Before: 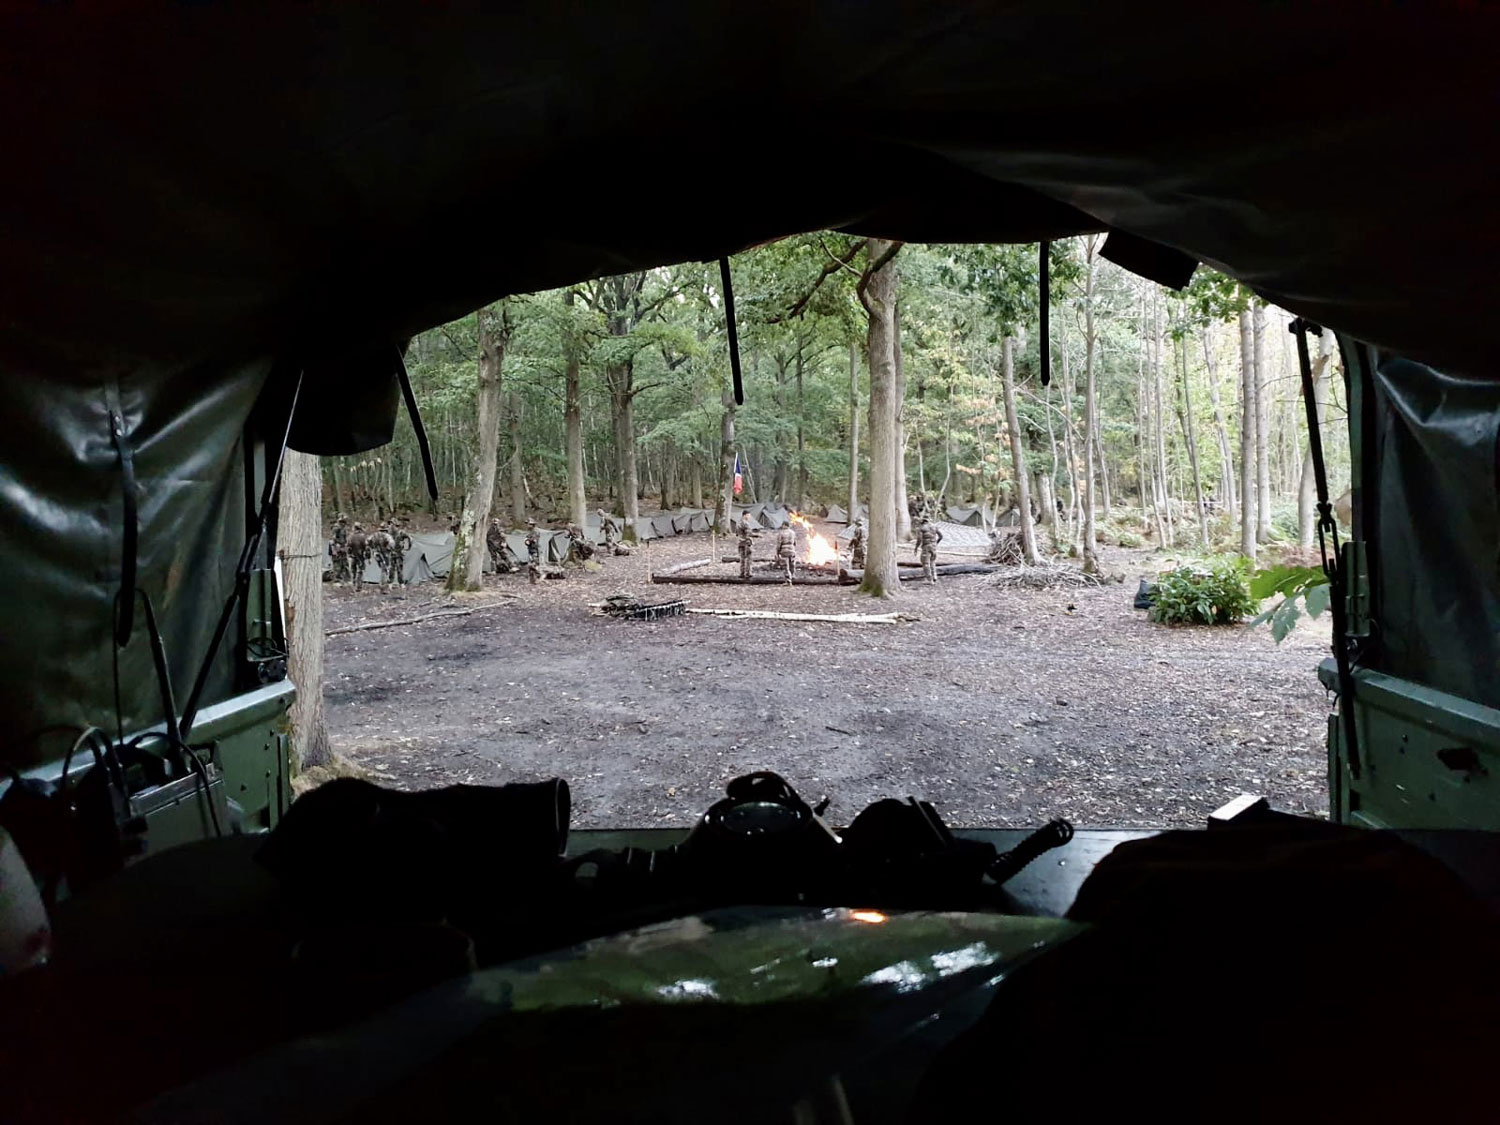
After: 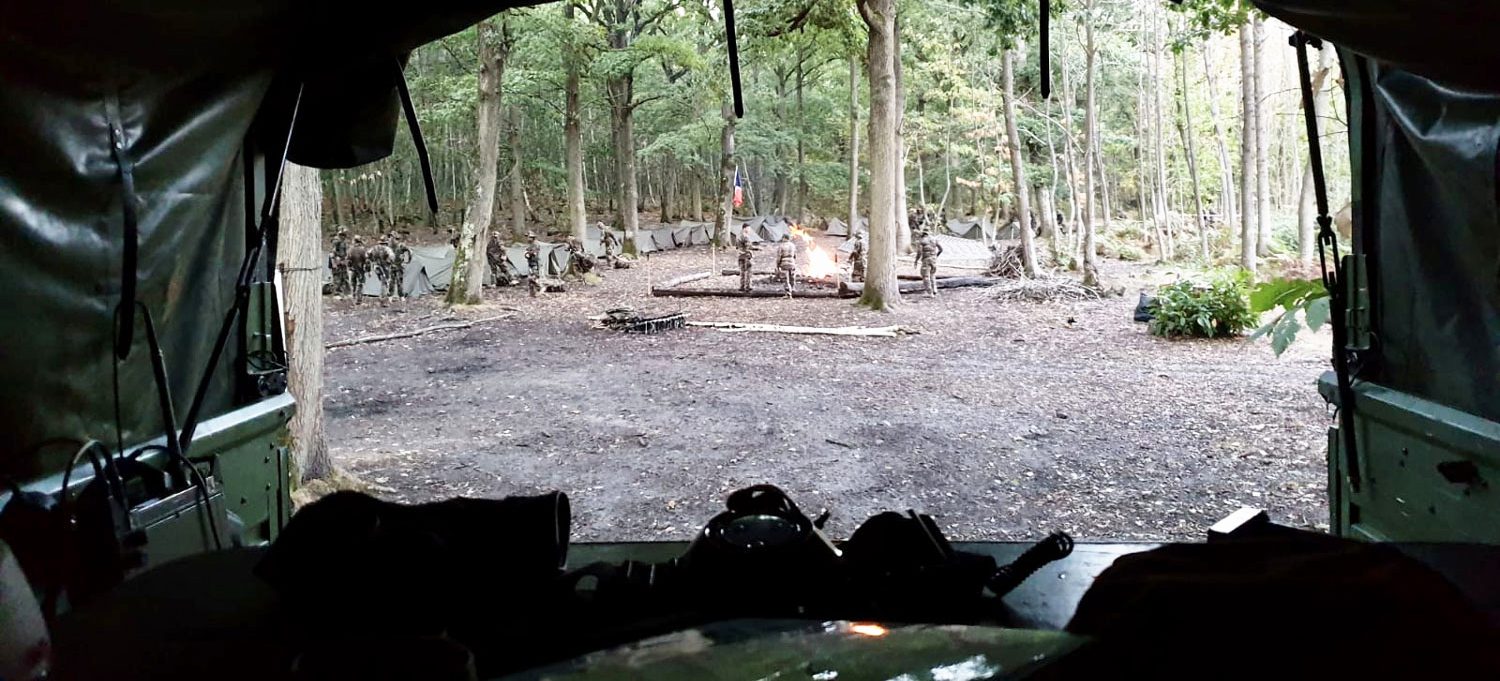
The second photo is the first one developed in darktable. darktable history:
crop and rotate: top 25.537%, bottom 13.925%
base curve: curves: ch0 [(0, 0) (0.688, 0.865) (1, 1)], preserve colors none
